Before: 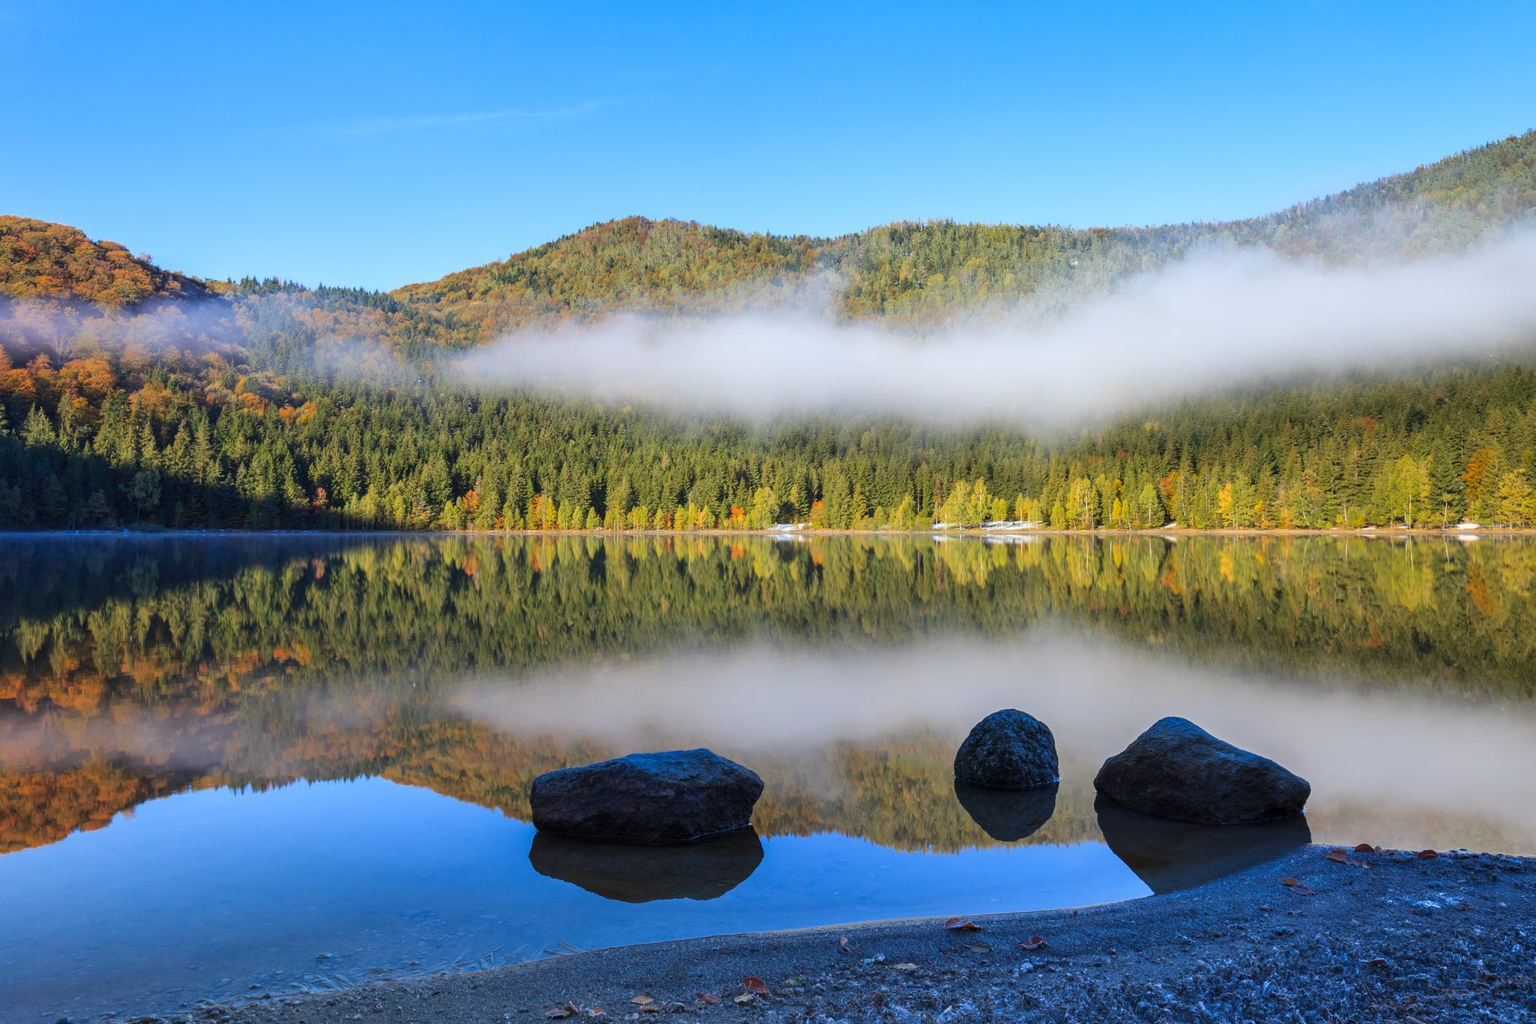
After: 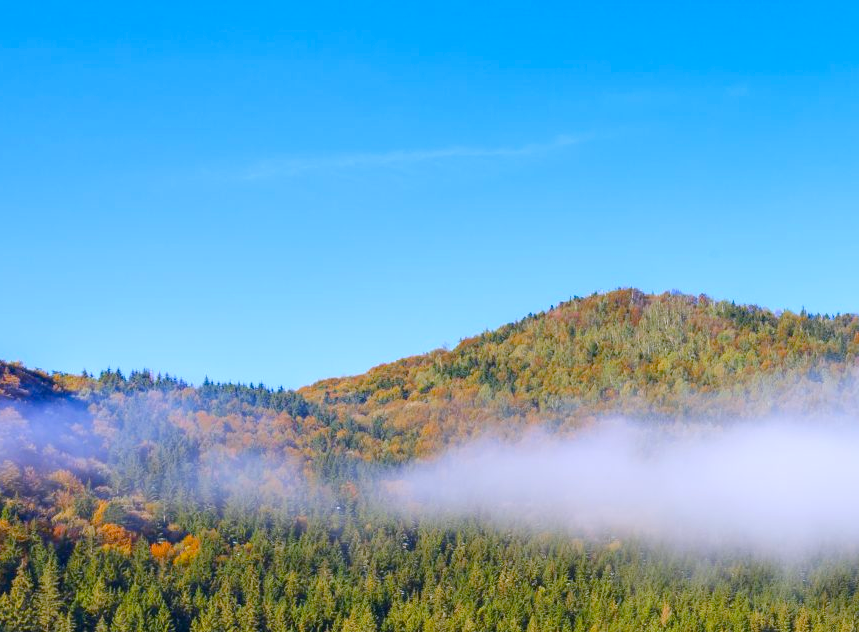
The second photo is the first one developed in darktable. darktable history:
crop and rotate: left 10.817%, top 0.062%, right 47.194%, bottom 53.626%
color balance rgb: perceptual saturation grading › global saturation 35%, perceptual saturation grading › highlights -30%, perceptual saturation grading › shadows 35%, perceptual brilliance grading › global brilliance 3%, perceptual brilliance grading › highlights -3%, perceptual brilliance grading › shadows 3%
white balance: red 1.004, blue 1.096
